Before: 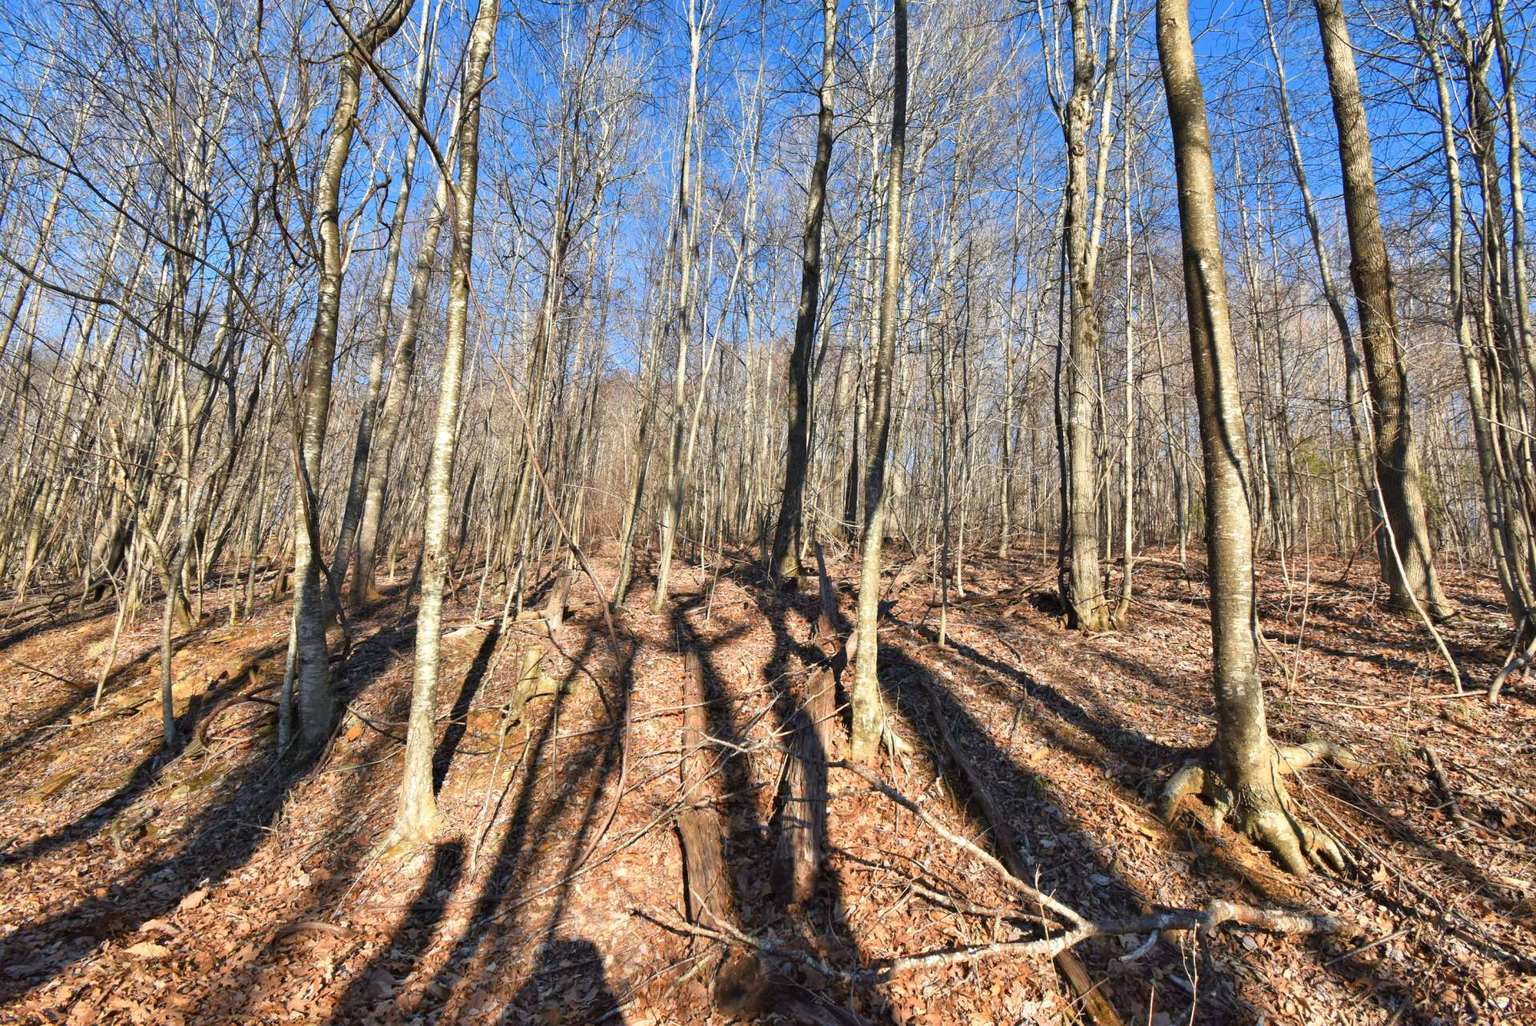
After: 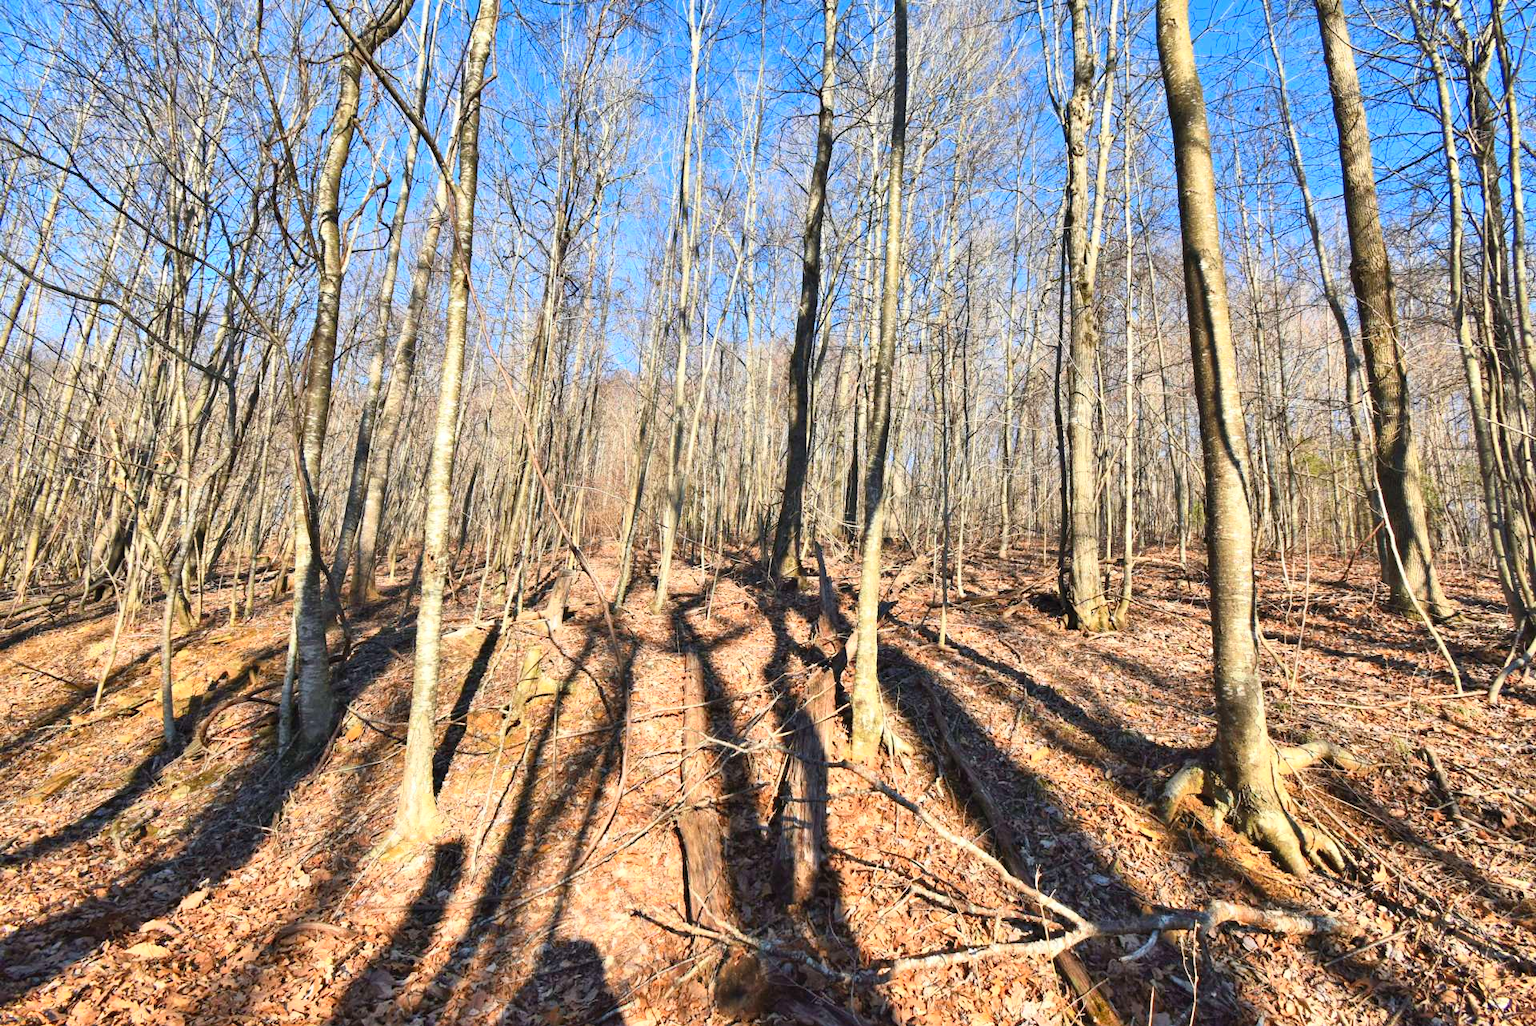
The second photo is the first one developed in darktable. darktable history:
contrast brightness saturation: contrast 0.2, brightness 0.161, saturation 0.219
